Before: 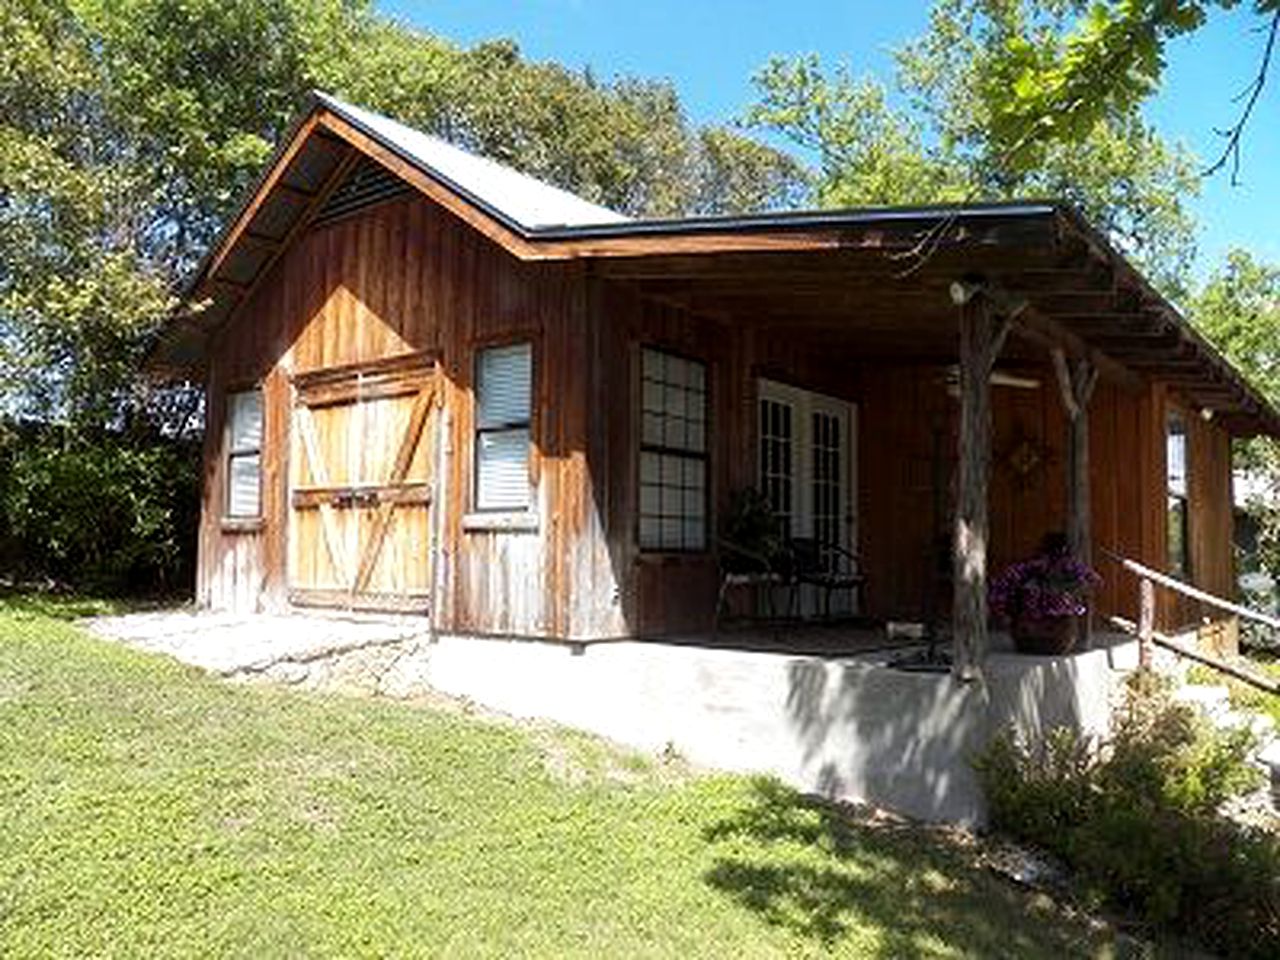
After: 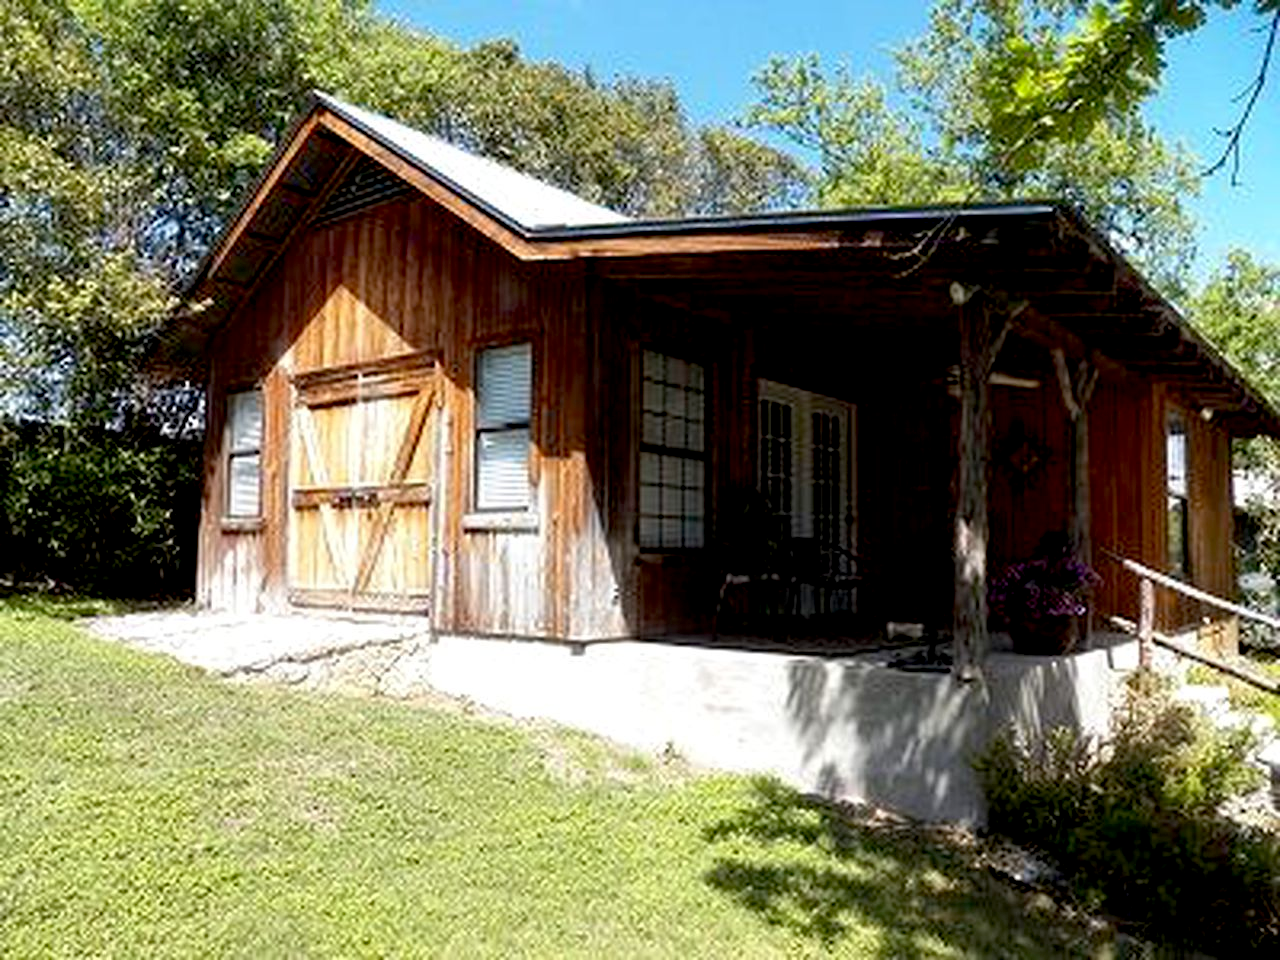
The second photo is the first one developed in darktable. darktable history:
exposure: black level correction 0.012, compensate highlight preservation false
